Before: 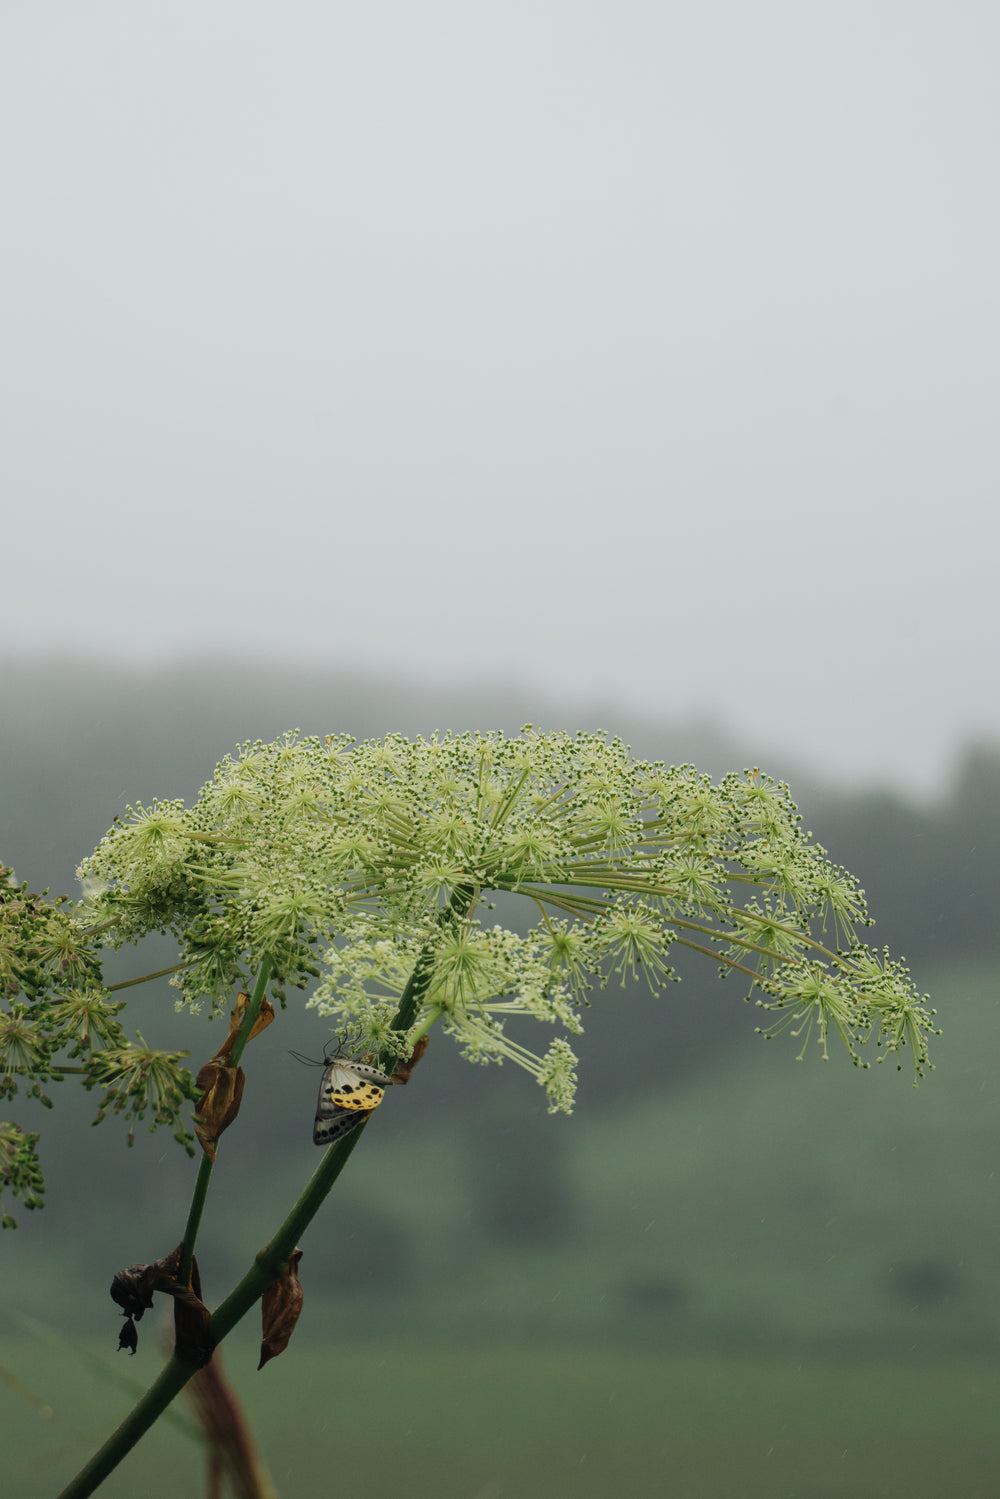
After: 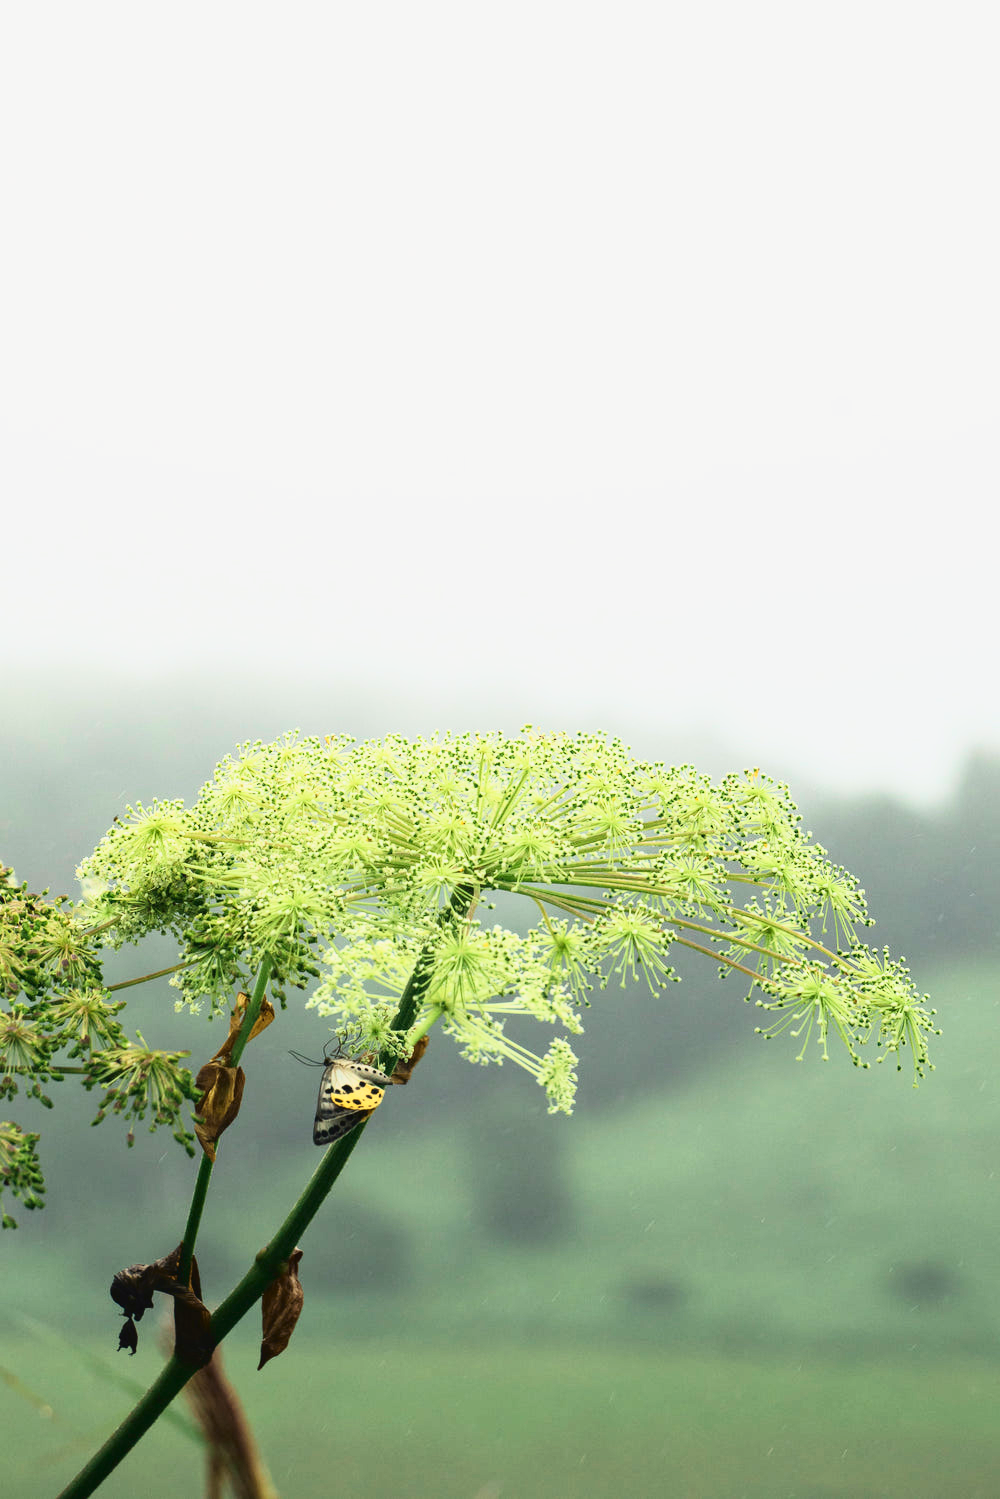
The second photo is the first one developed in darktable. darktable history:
exposure: exposure 0.375 EV, compensate highlight preservation false
tone curve: curves: ch0 [(0, 0.023) (0.113, 0.084) (0.285, 0.301) (0.673, 0.796) (0.845, 0.932) (0.994, 0.971)]; ch1 [(0, 0) (0.456, 0.437) (0.498, 0.5) (0.57, 0.559) (0.631, 0.639) (1, 1)]; ch2 [(0, 0) (0.417, 0.44) (0.46, 0.453) (0.502, 0.507) (0.55, 0.57) (0.67, 0.712) (1, 1)], color space Lab, independent channels, preserve colors none
base curve: curves: ch0 [(0, 0) (0.688, 0.865) (1, 1)], preserve colors none
